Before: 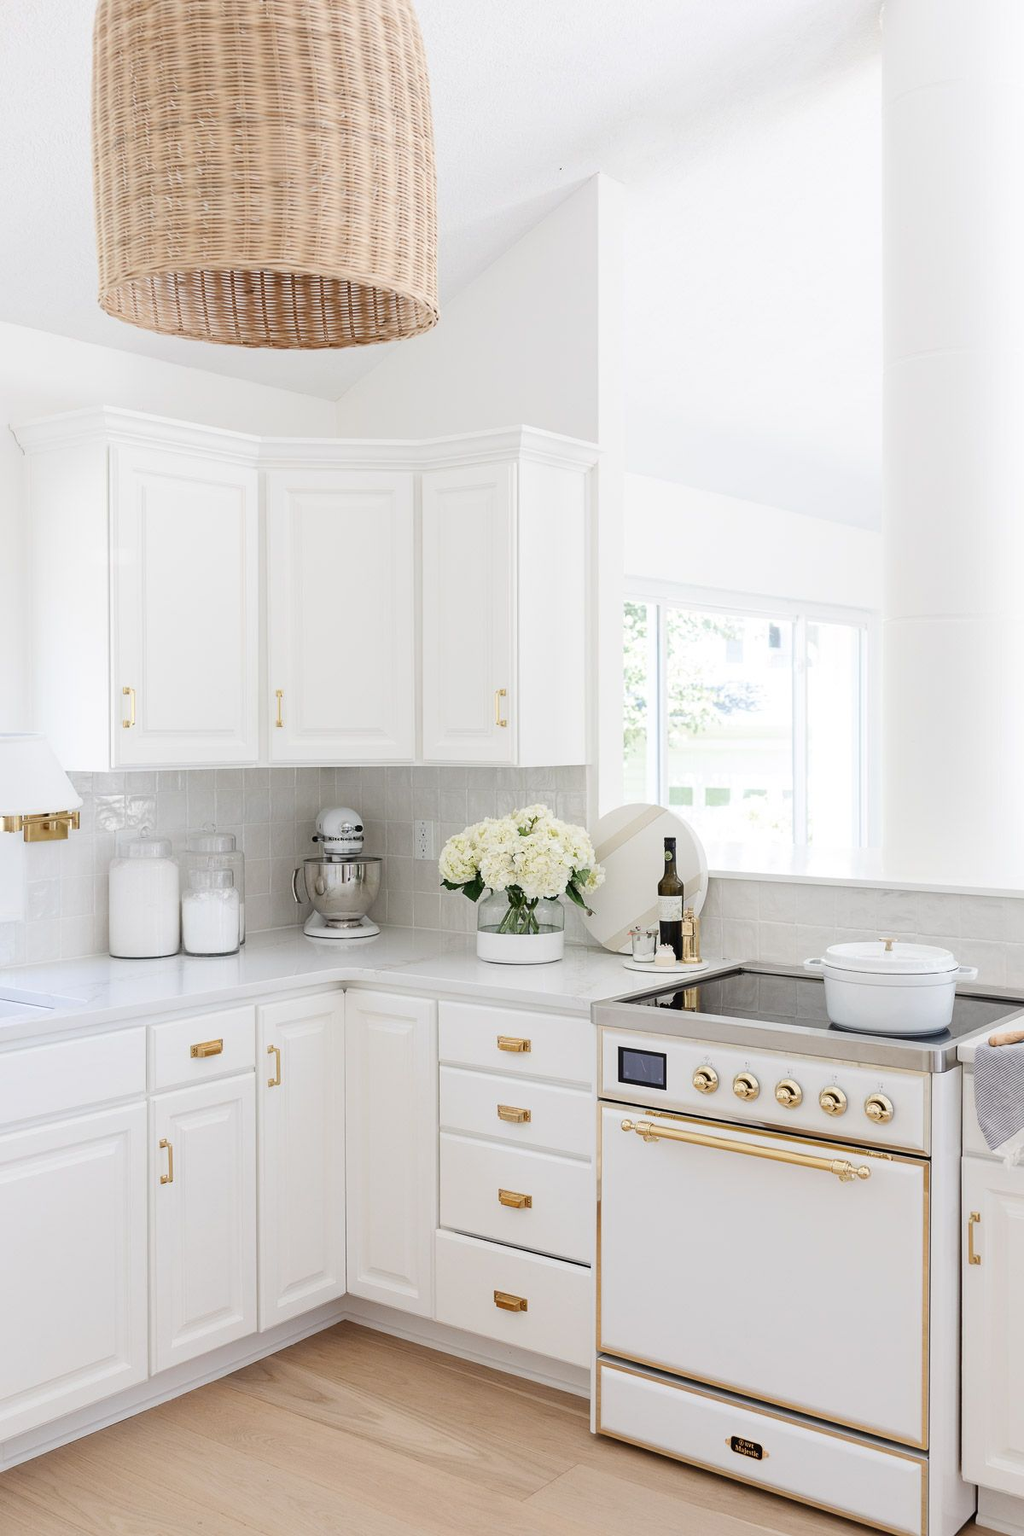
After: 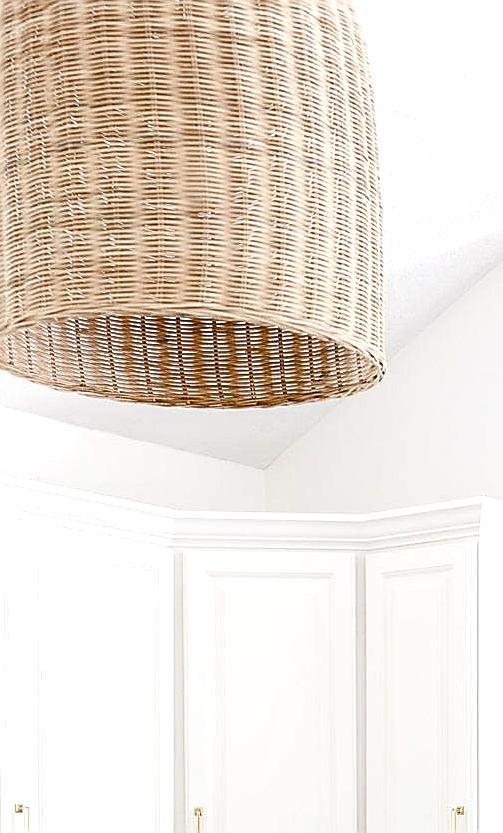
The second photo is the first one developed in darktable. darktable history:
color balance rgb: perceptual saturation grading › highlights -29.58%, perceptual saturation grading › mid-tones 29.47%, perceptual saturation grading › shadows 59.73%, perceptual brilliance grading › global brilliance -17.79%, perceptual brilliance grading › highlights 28.73%, global vibrance 15.44%
crop and rotate: left 10.817%, top 0.062%, right 47.194%, bottom 53.626%
white balance: emerald 1
local contrast: detail 130%
sharpen: radius 1.4, amount 1.25, threshold 0.7
